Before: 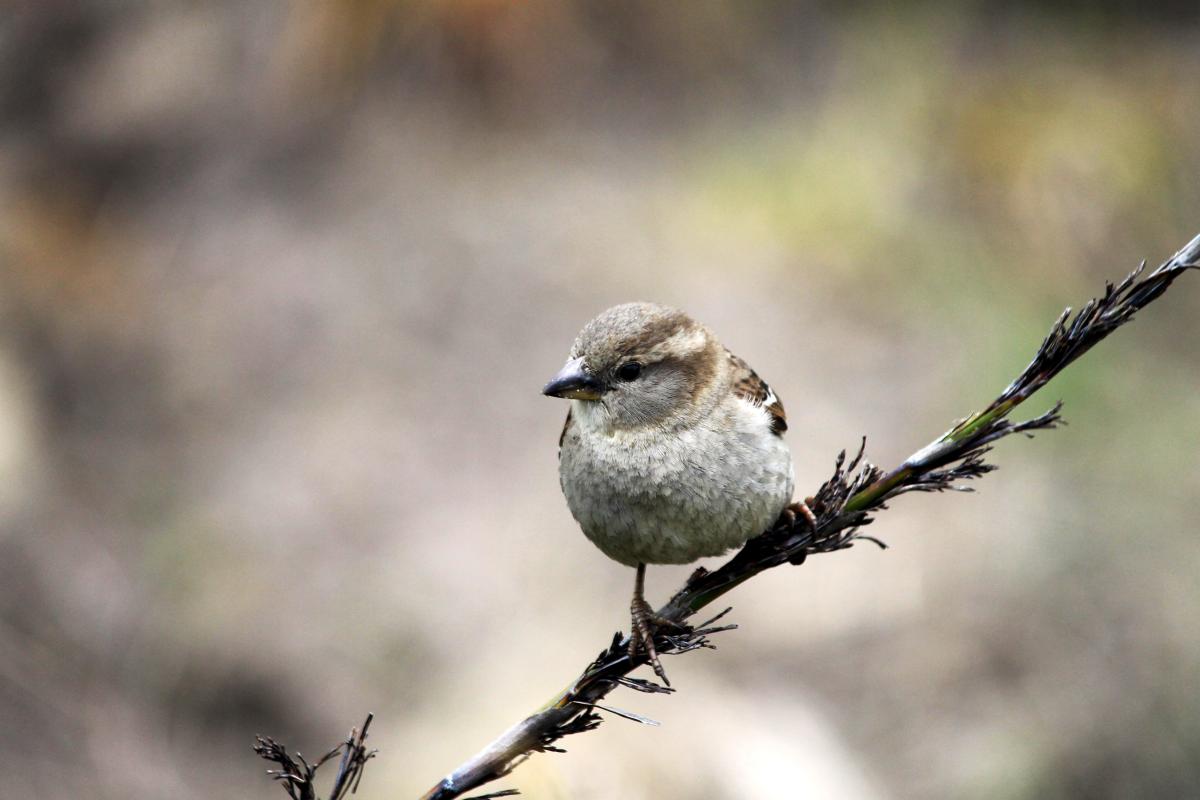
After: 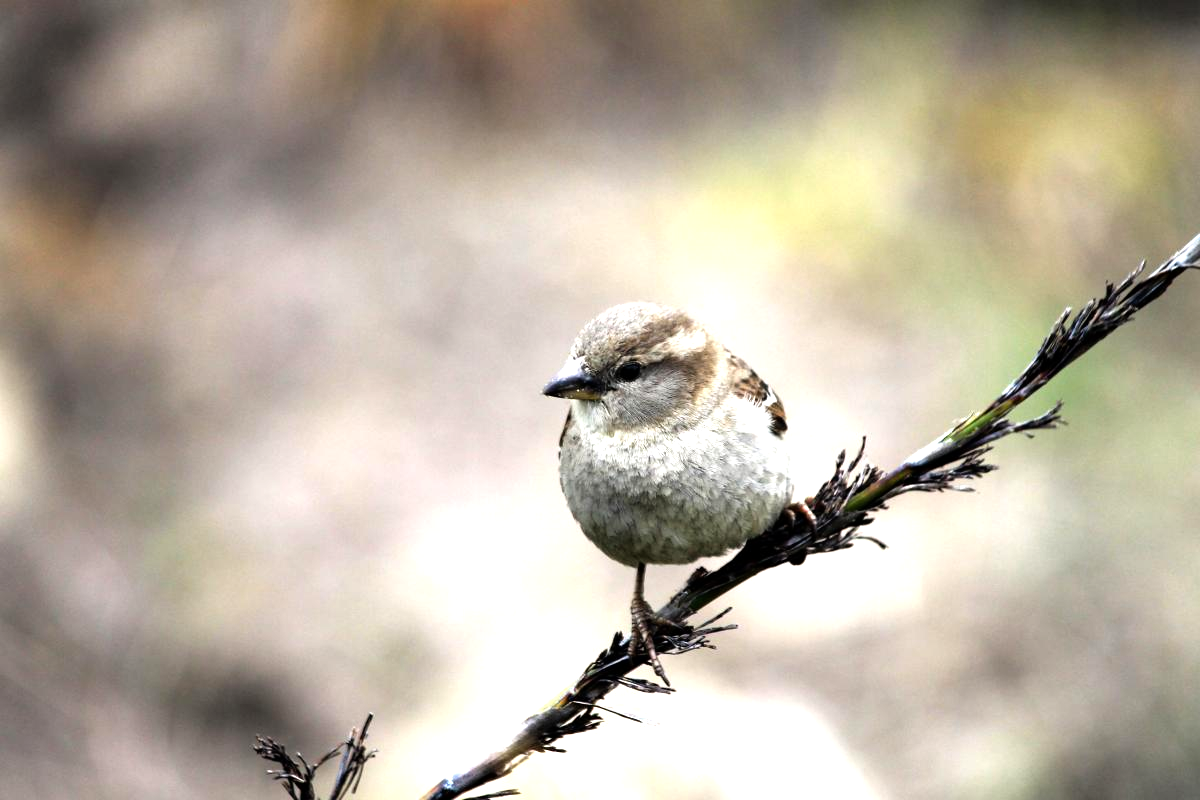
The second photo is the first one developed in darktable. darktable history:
tone equalizer: -8 EV -0.717 EV, -7 EV -0.674 EV, -6 EV -0.606 EV, -5 EV -0.397 EV, -3 EV 0.393 EV, -2 EV 0.6 EV, -1 EV 0.691 EV, +0 EV 0.778 EV
